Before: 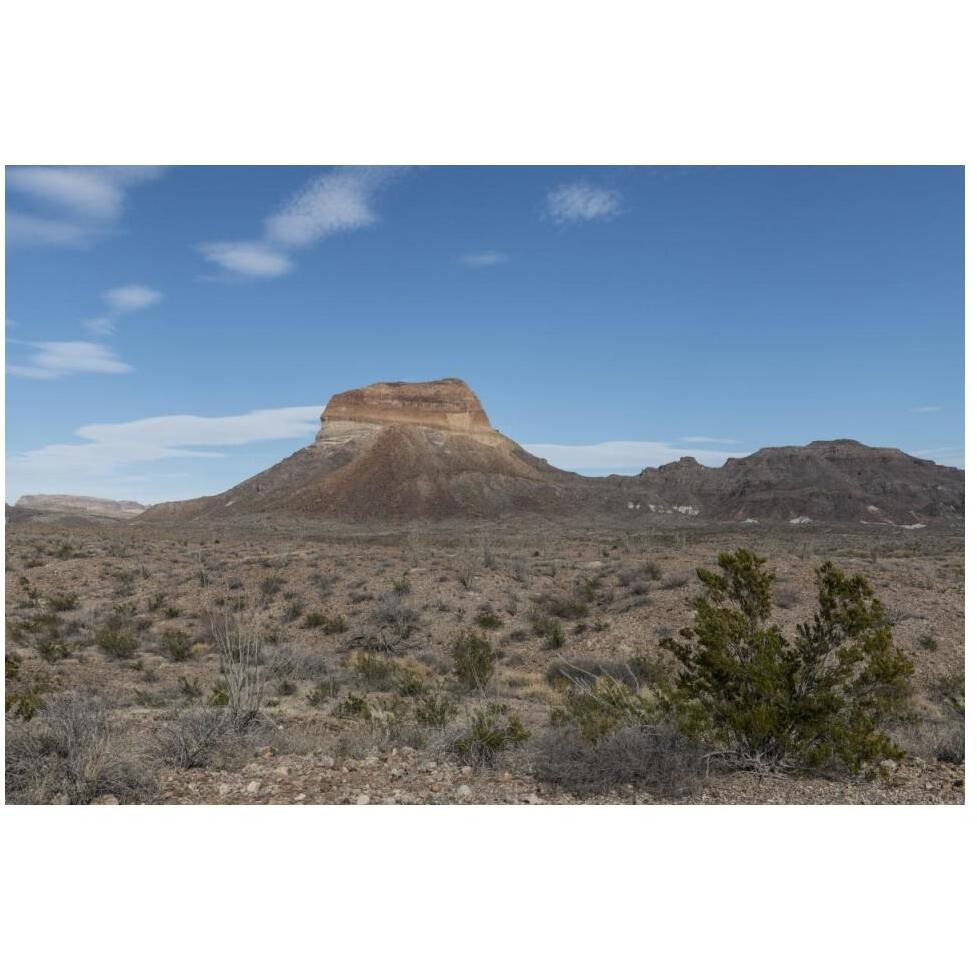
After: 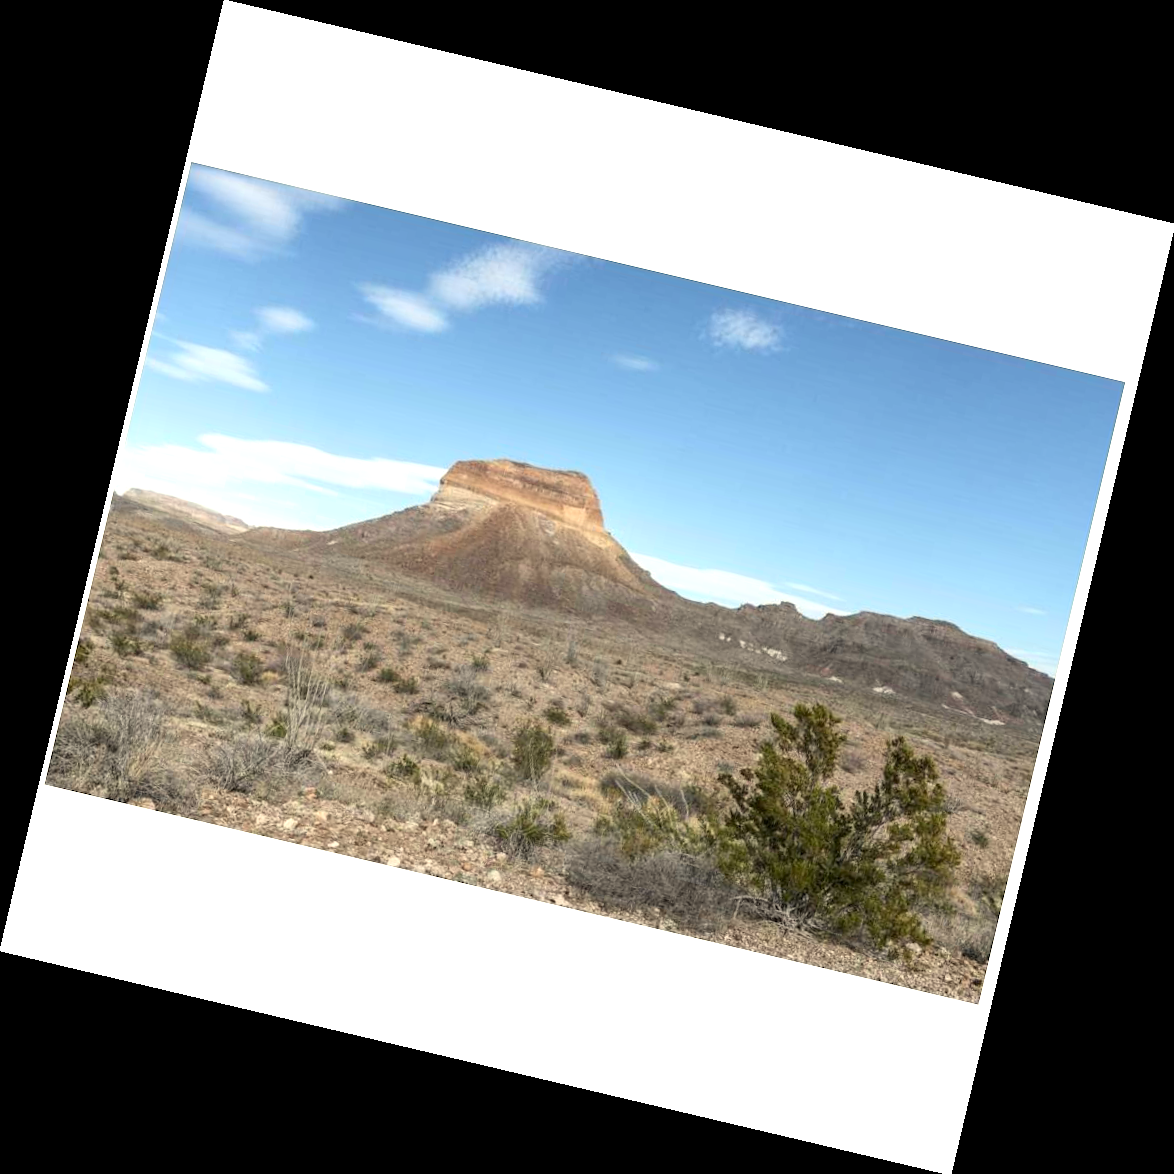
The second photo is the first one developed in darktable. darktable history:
exposure: black level correction 0.001, exposure 0.955 EV, compensate exposure bias true, compensate highlight preservation false
white balance: red 1.029, blue 0.92
contrast brightness saturation: contrast 0.1, brightness 0.02, saturation 0.02
rotate and perspective: rotation 13.27°, automatic cropping off
